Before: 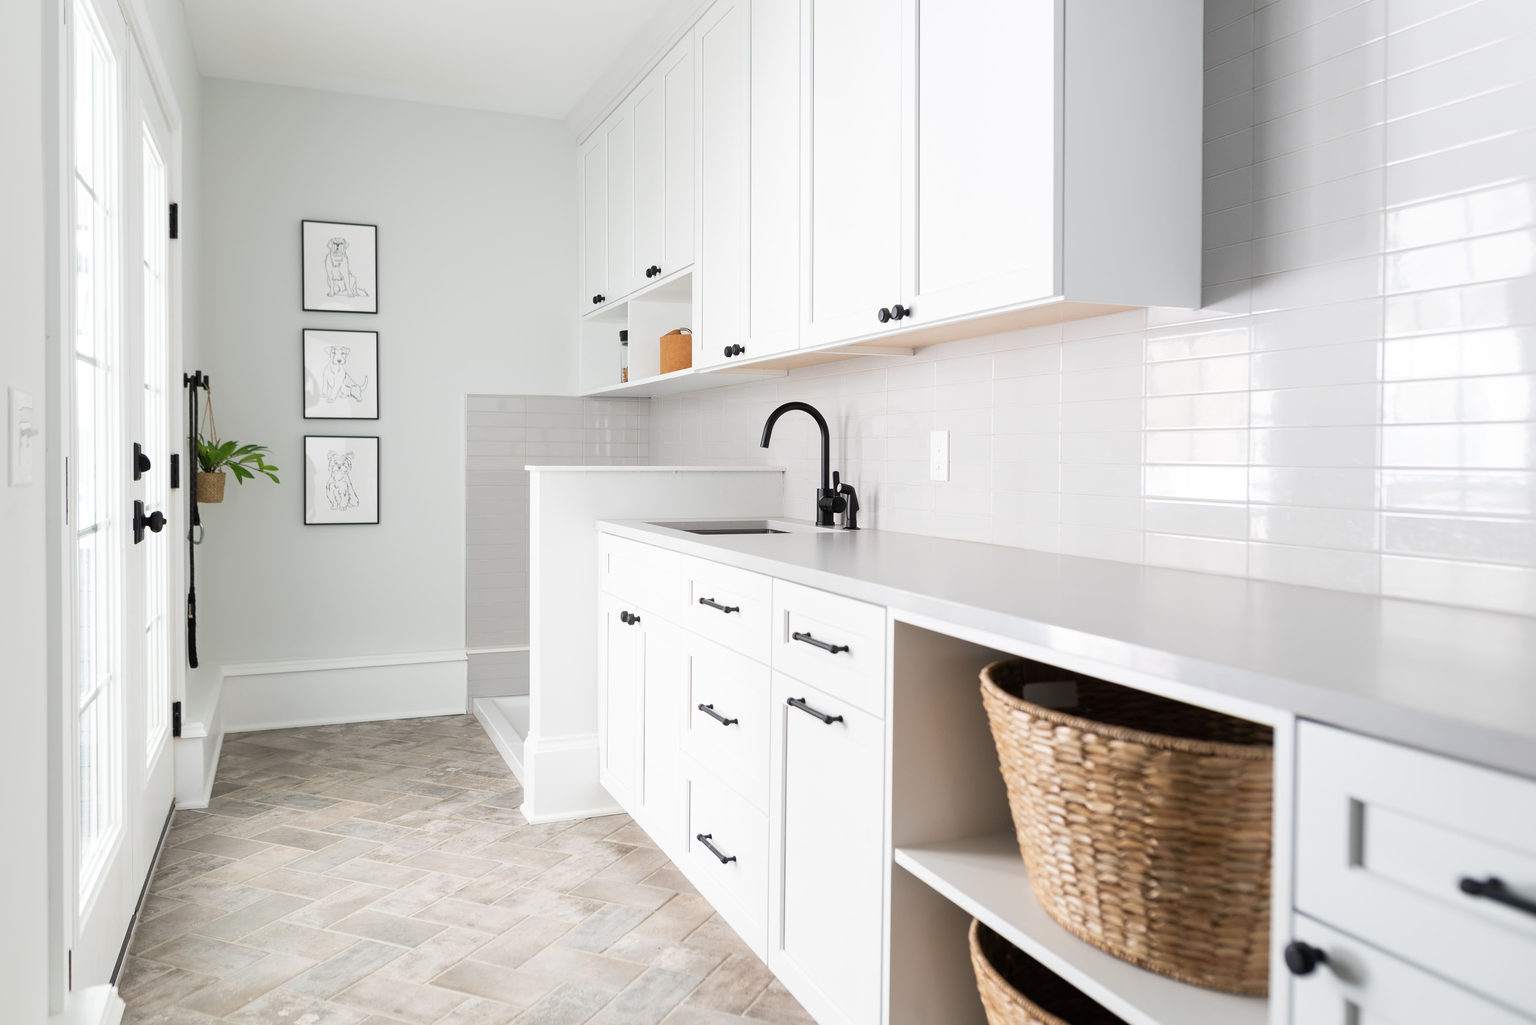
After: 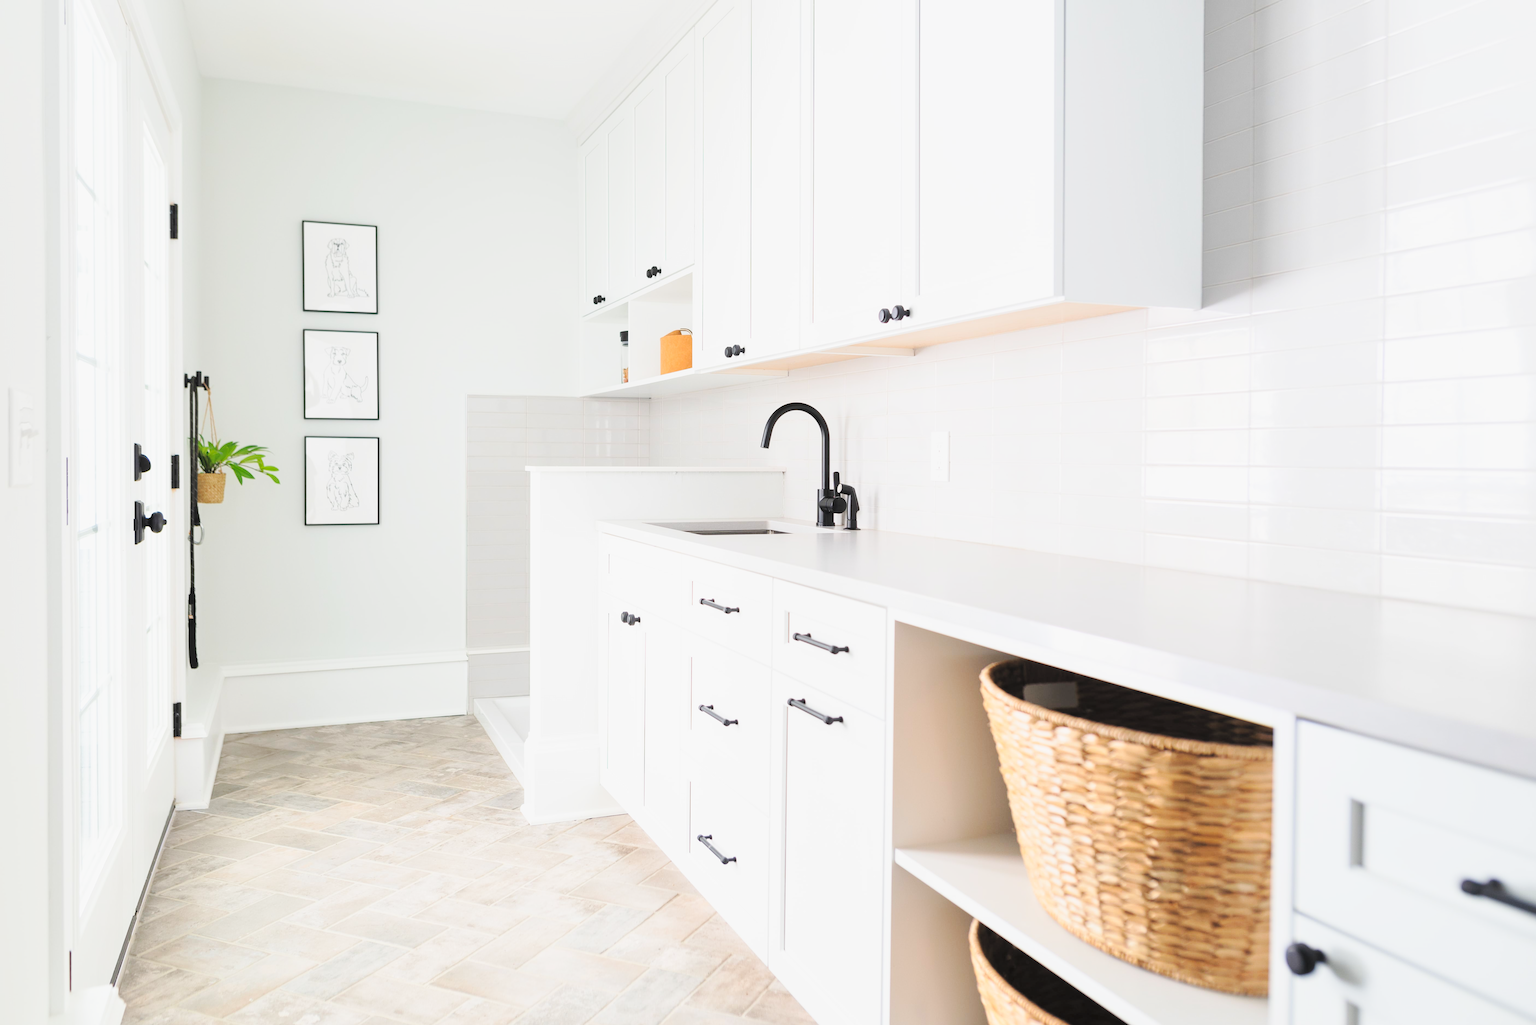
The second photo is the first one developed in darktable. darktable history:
base curve: curves: ch0 [(0, 0) (0.028, 0.03) (0.121, 0.232) (0.46, 0.748) (0.859, 0.968) (1, 1)], preserve colors none
contrast brightness saturation: contrast 0.103, brightness 0.307, saturation 0.146
tone equalizer: -8 EV -0.002 EV, -7 EV 0.004 EV, -6 EV -0.042 EV, -5 EV 0.021 EV, -4 EV -0.012 EV, -3 EV 0.004 EV, -2 EV -0.056 EV, -1 EV -0.296 EV, +0 EV -0.593 EV
